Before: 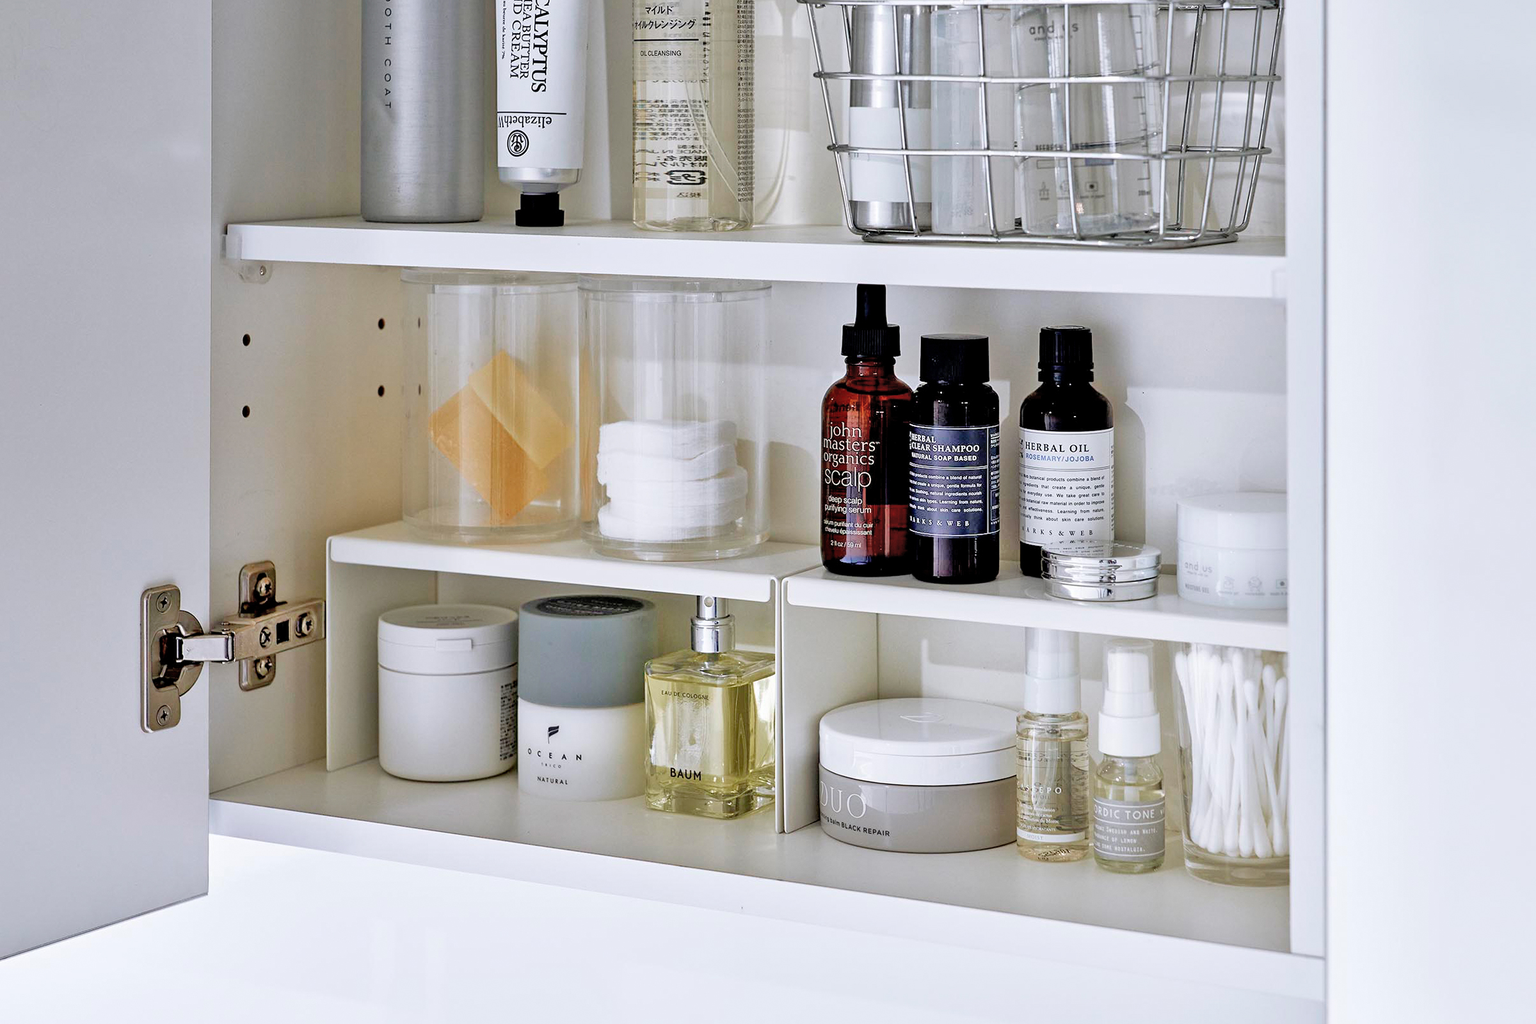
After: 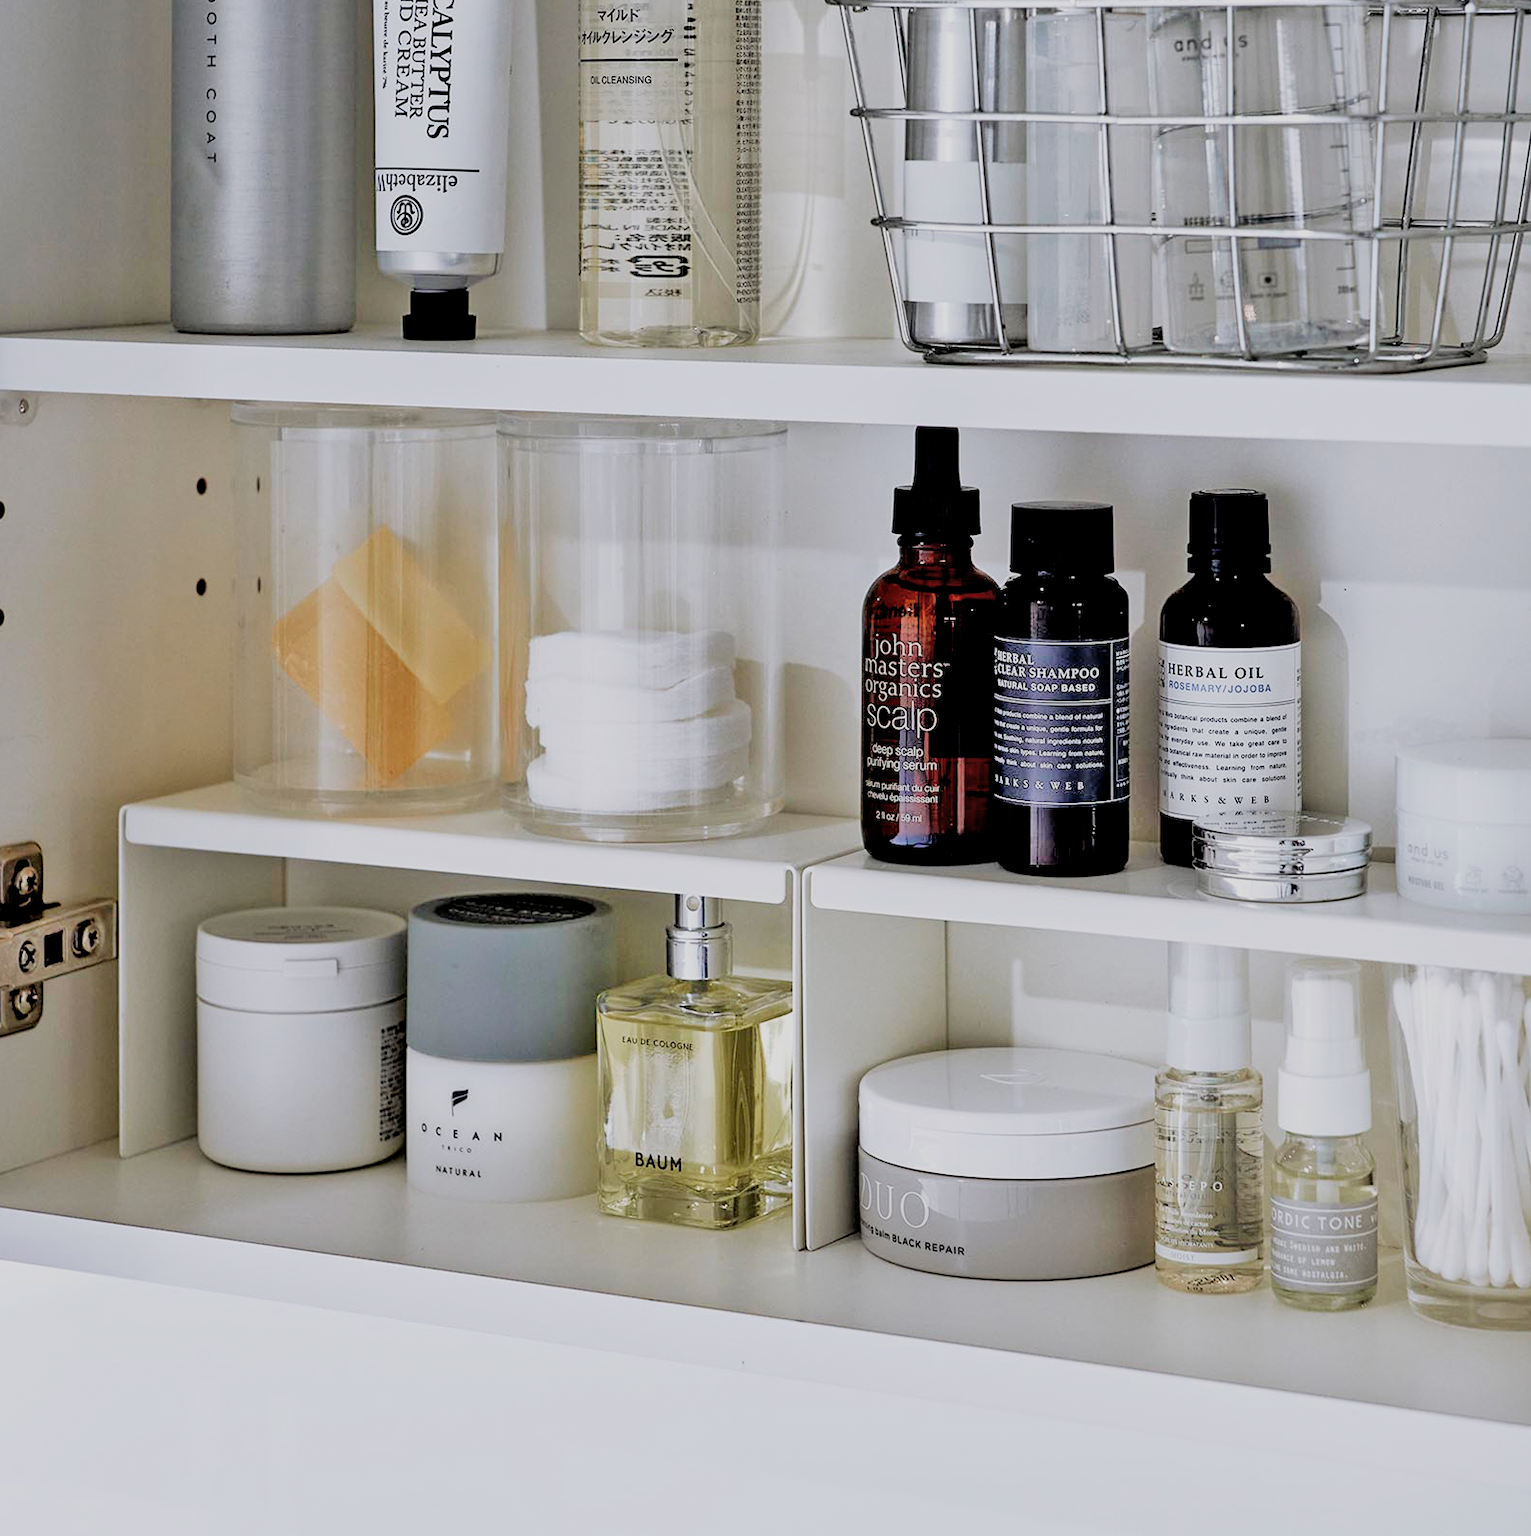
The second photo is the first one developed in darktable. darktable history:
exposure: exposure -0.157 EV, compensate highlight preservation false
crop and rotate: left 16.107%, right 17.438%
filmic rgb: black relative exposure -5.05 EV, white relative exposure 3.97 EV, hardness 2.9, contrast 1.203, highlights saturation mix -31.26%
